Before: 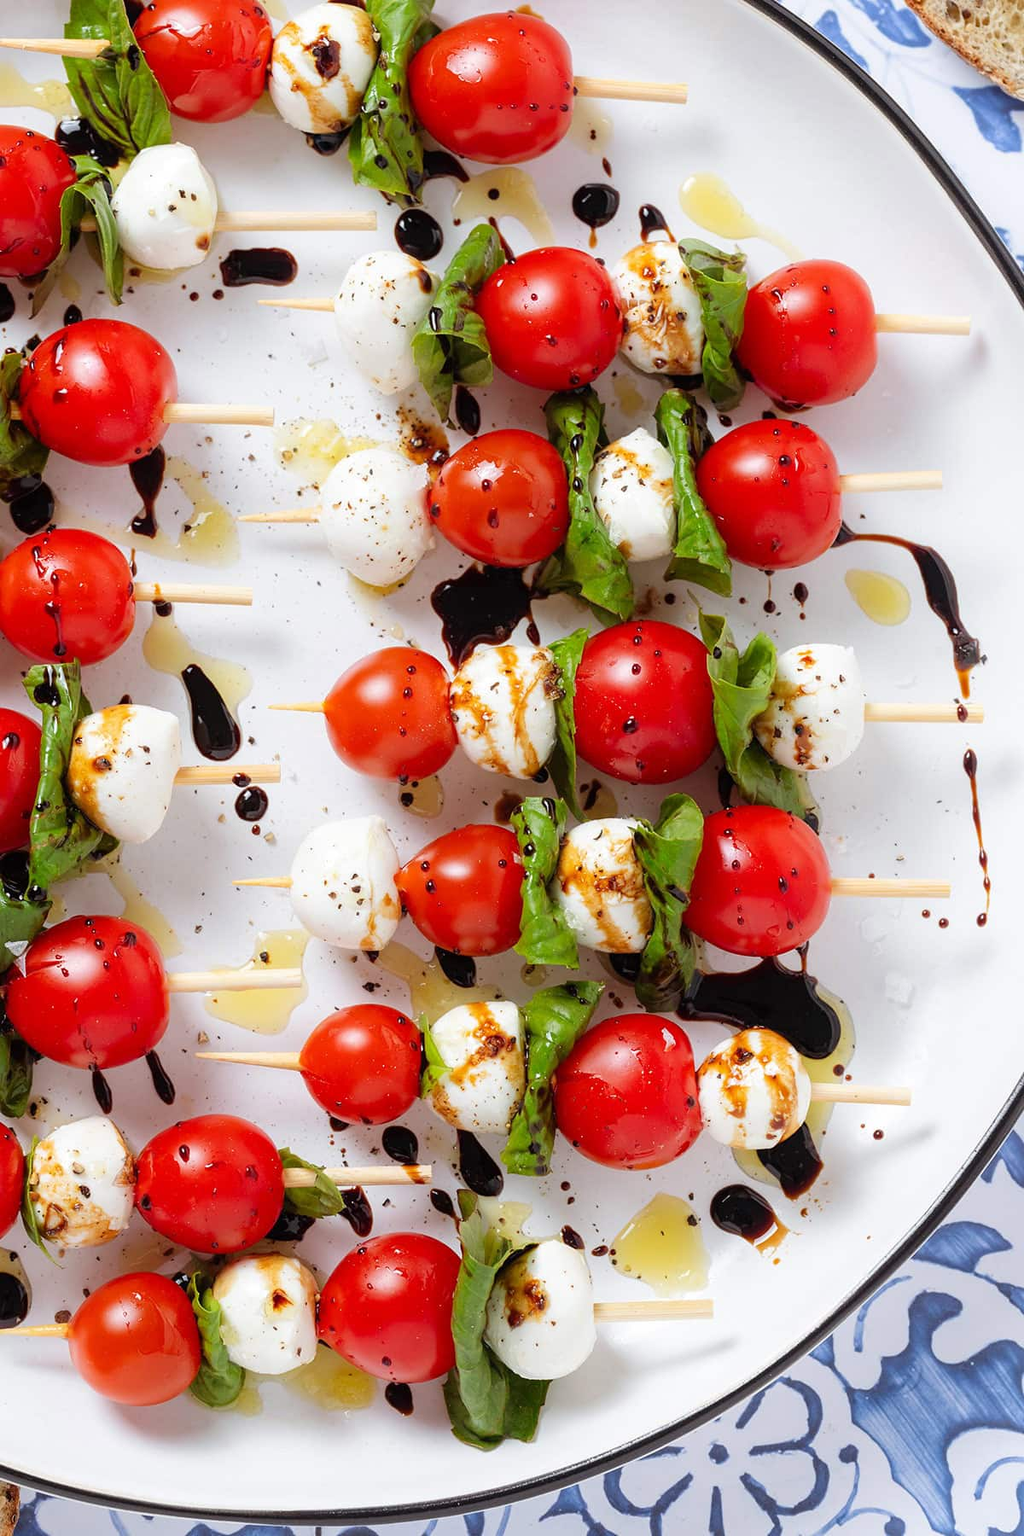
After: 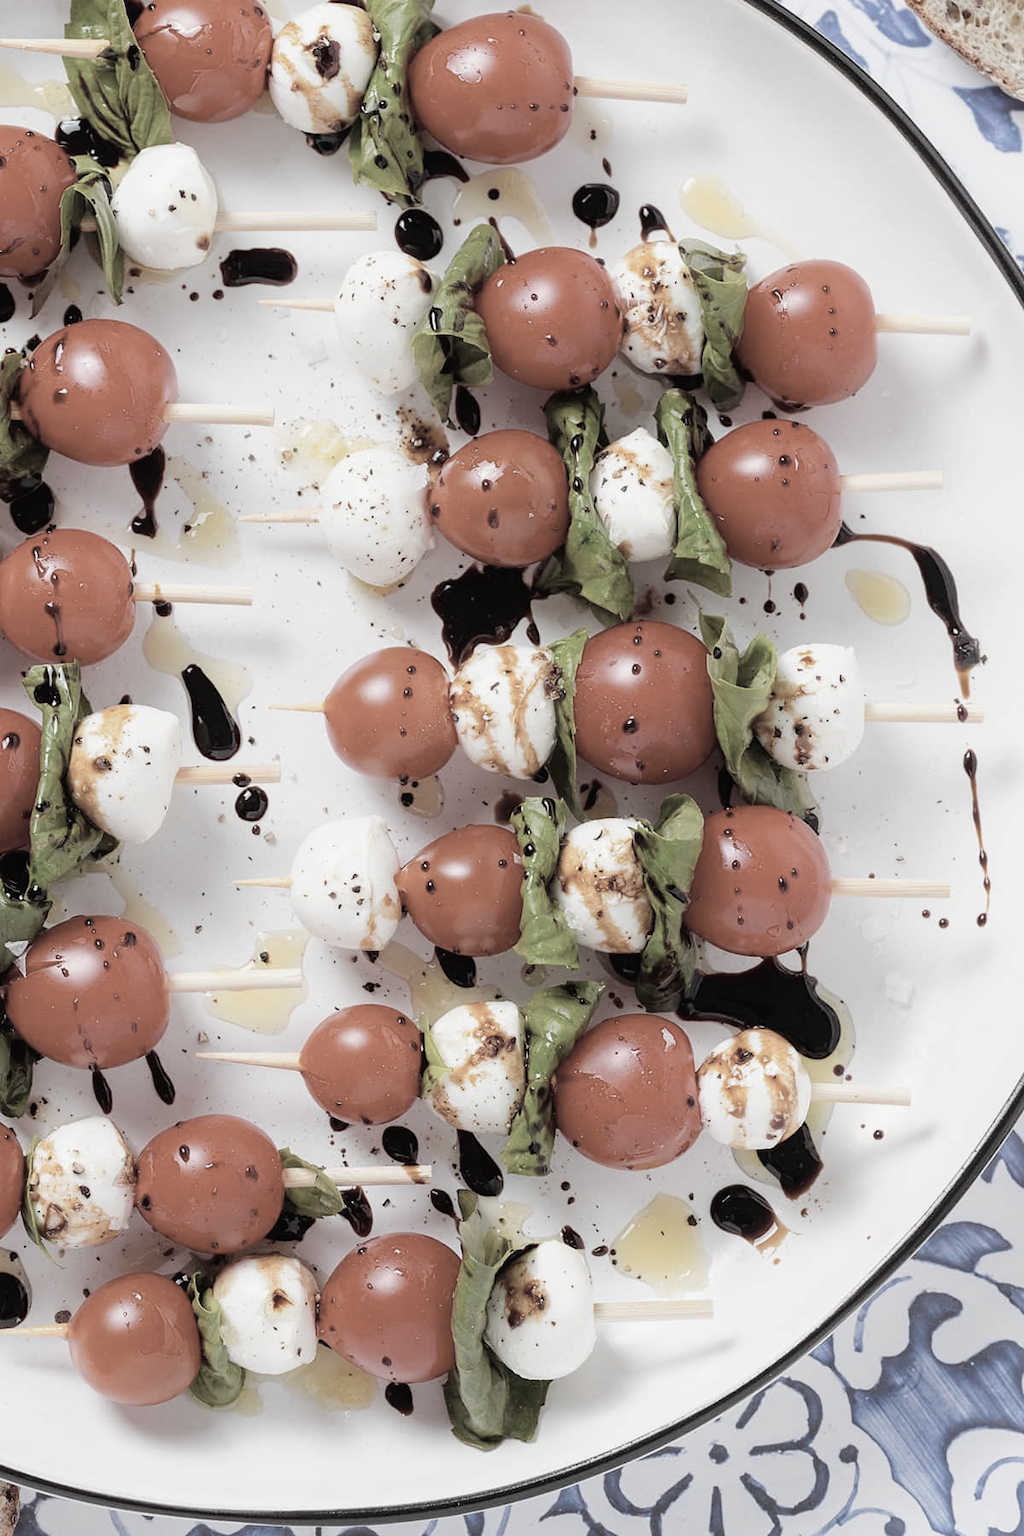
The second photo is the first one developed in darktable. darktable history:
color zones: curves: ch1 [(0.238, 0.163) (0.476, 0.2) (0.733, 0.322) (0.848, 0.134)]
tone curve: curves: ch0 [(0, 0.013) (0.036, 0.035) (0.274, 0.288) (0.504, 0.536) (0.844, 0.84) (1, 0.97)]; ch1 [(0, 0) (0.389, 0.403) (0.462, 0.48) (0.499, 0.5) (0.524, 0.529) (0.567, 0.603) (0.626, 0.651) (0.749, 0.781) (1, 1)]; ch2 [(0, 0) (0.464, 0.478) (0.5, 0.501) (0.533, 0.539) (0.599, 0.6) (0.704, 0.732) (1, 1)], color space Lab, independent channels, preserve colors none
